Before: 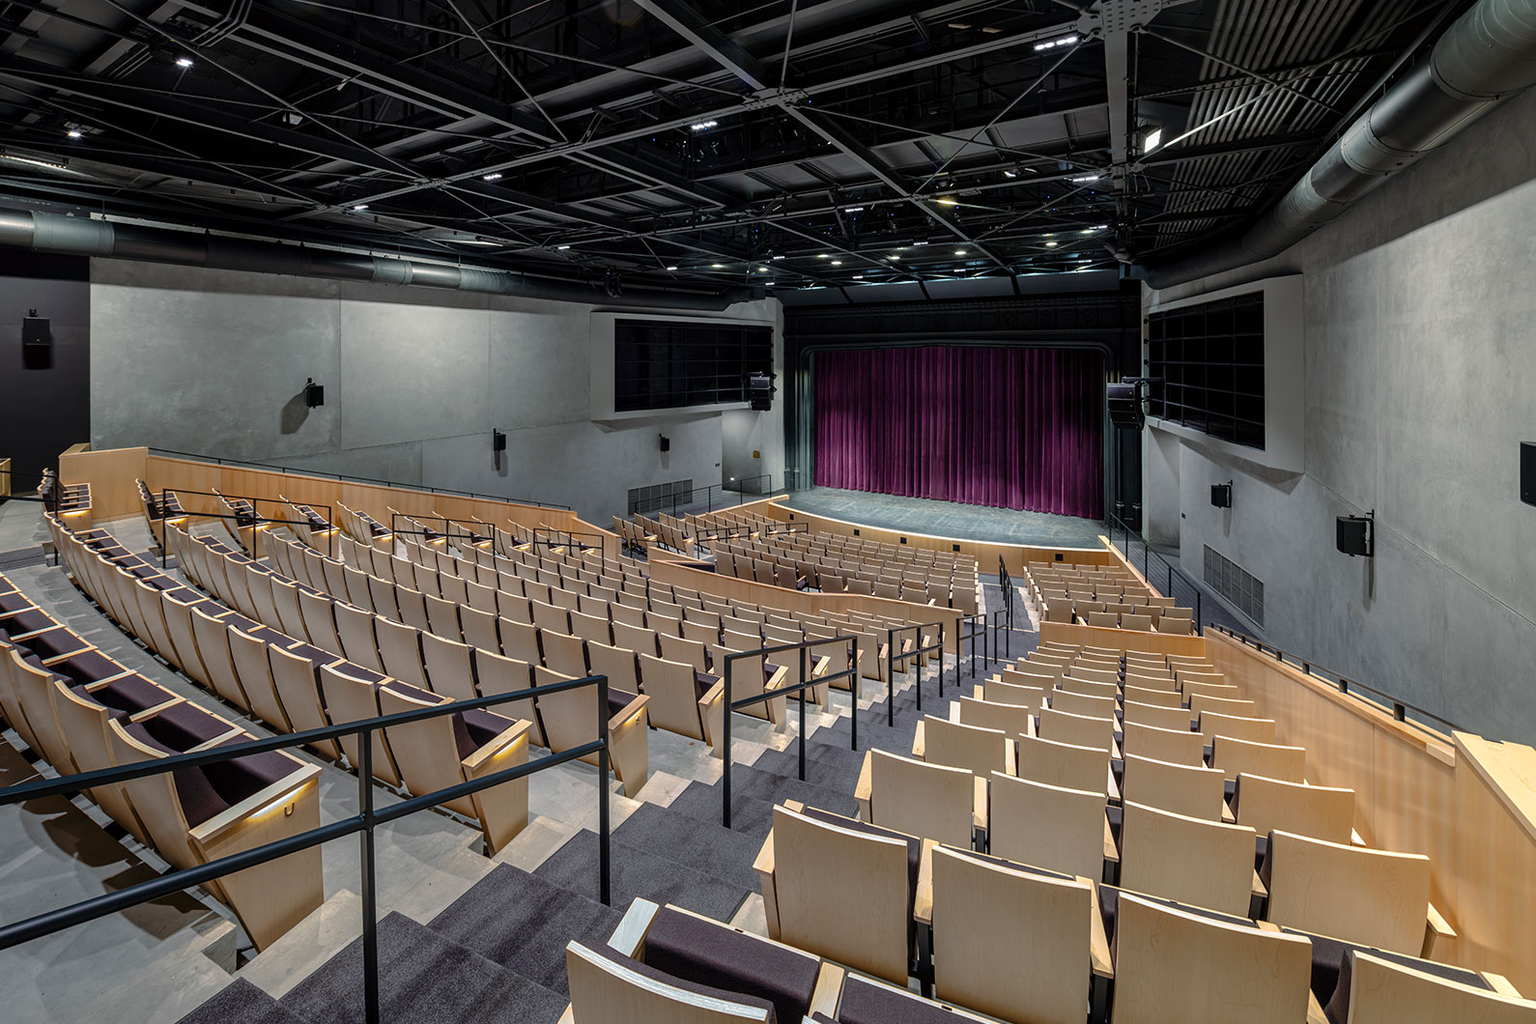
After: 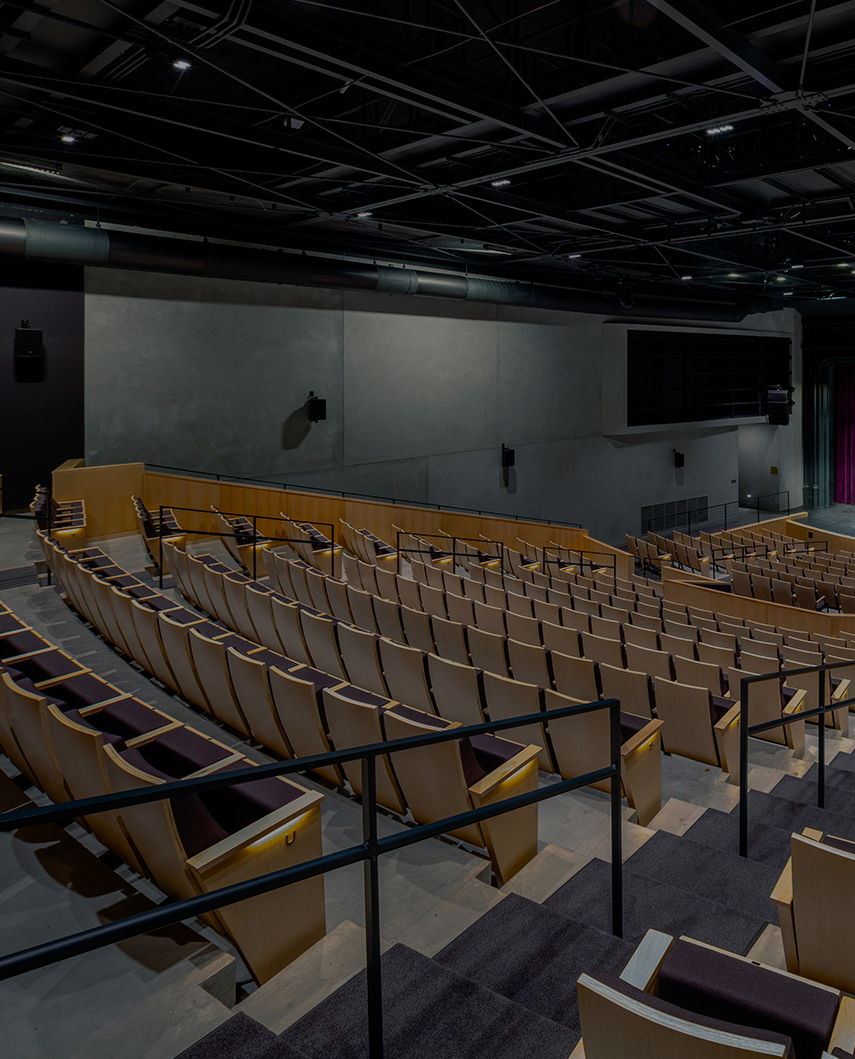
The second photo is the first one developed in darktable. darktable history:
tone equalizer: -8 EV -2 EV, -7 EV -2 EV, -6 EV -2 EV, -5 EV -2 EV, -4 EV -2 EV, -3 EV -2 EV, -2 EV -2 EV, -1 EV -1.63 EV, +0 EV -2 EV
crop: left 0.587%, right 45.588%, bottom 0.086%
color balance rgb: linear chroma grading › global chroma 15%, perceptual saturation grading › global saturation 30%
